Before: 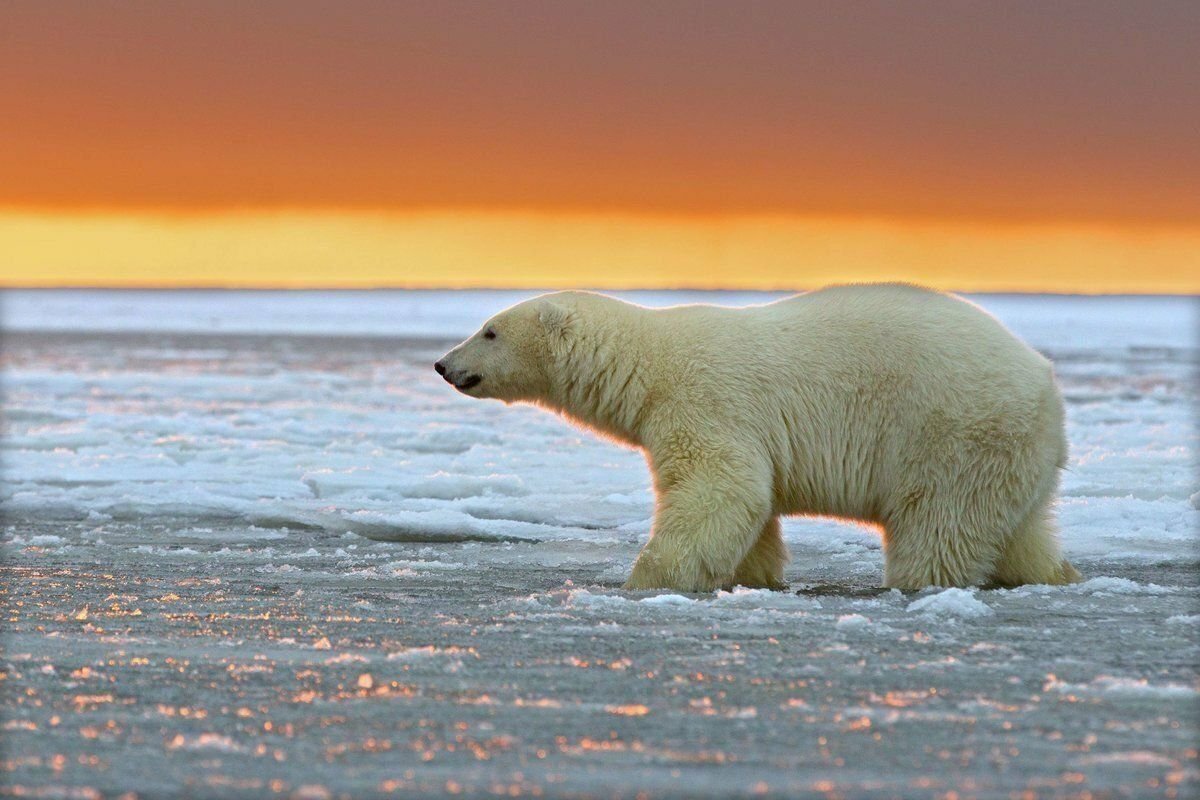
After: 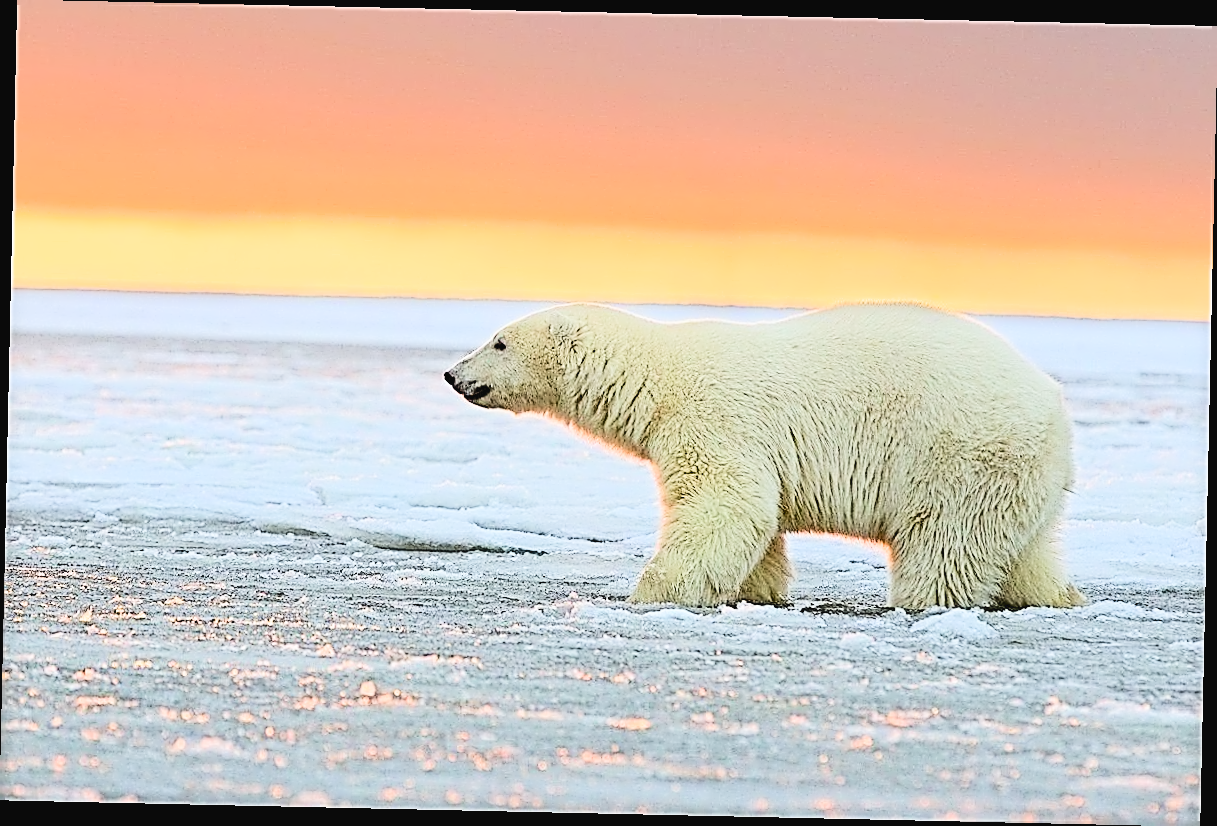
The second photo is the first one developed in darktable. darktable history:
sharpen: amount 1.998
filmic rgb: black relative exposure -7.65 EV, white relative exposure 4.56 EV, hardness 3.61, contrast 1.055
contrast equalizer: y [[0.5 ×4, 0.524, 0.59], [0.5 ×6], [0.5 ×6], [0, 0, 0, 0.01, 0.045, 0.012], [0, 0, 0, 0.044, 0.195, 0.131]]
exposure: black level correction 0, exposure 1 EV, compensate highlight preservation false
tone curve: curves: ch0 [(0, 0) (0.003, 0.046) (0.011, 0.052) (0.025, 0.059) (0.044, 0.069) (0.069, 0.084) (0.1, 0.107) (0.136, 0.133) (0.177, 0.171) (0.224, 0.216) (0.277, 0.293) (0.335, 0.371) (0.399, 0.481) (0.468, 0.577) (0.543, 0.662) (0.623, 0.749) (0.709, 0.831) (0.801, 0.891) (0.898, 0.942) (1, 1)], color space Lab, independent channels, preserve colors none
crop and rotate: angle -1.26°
